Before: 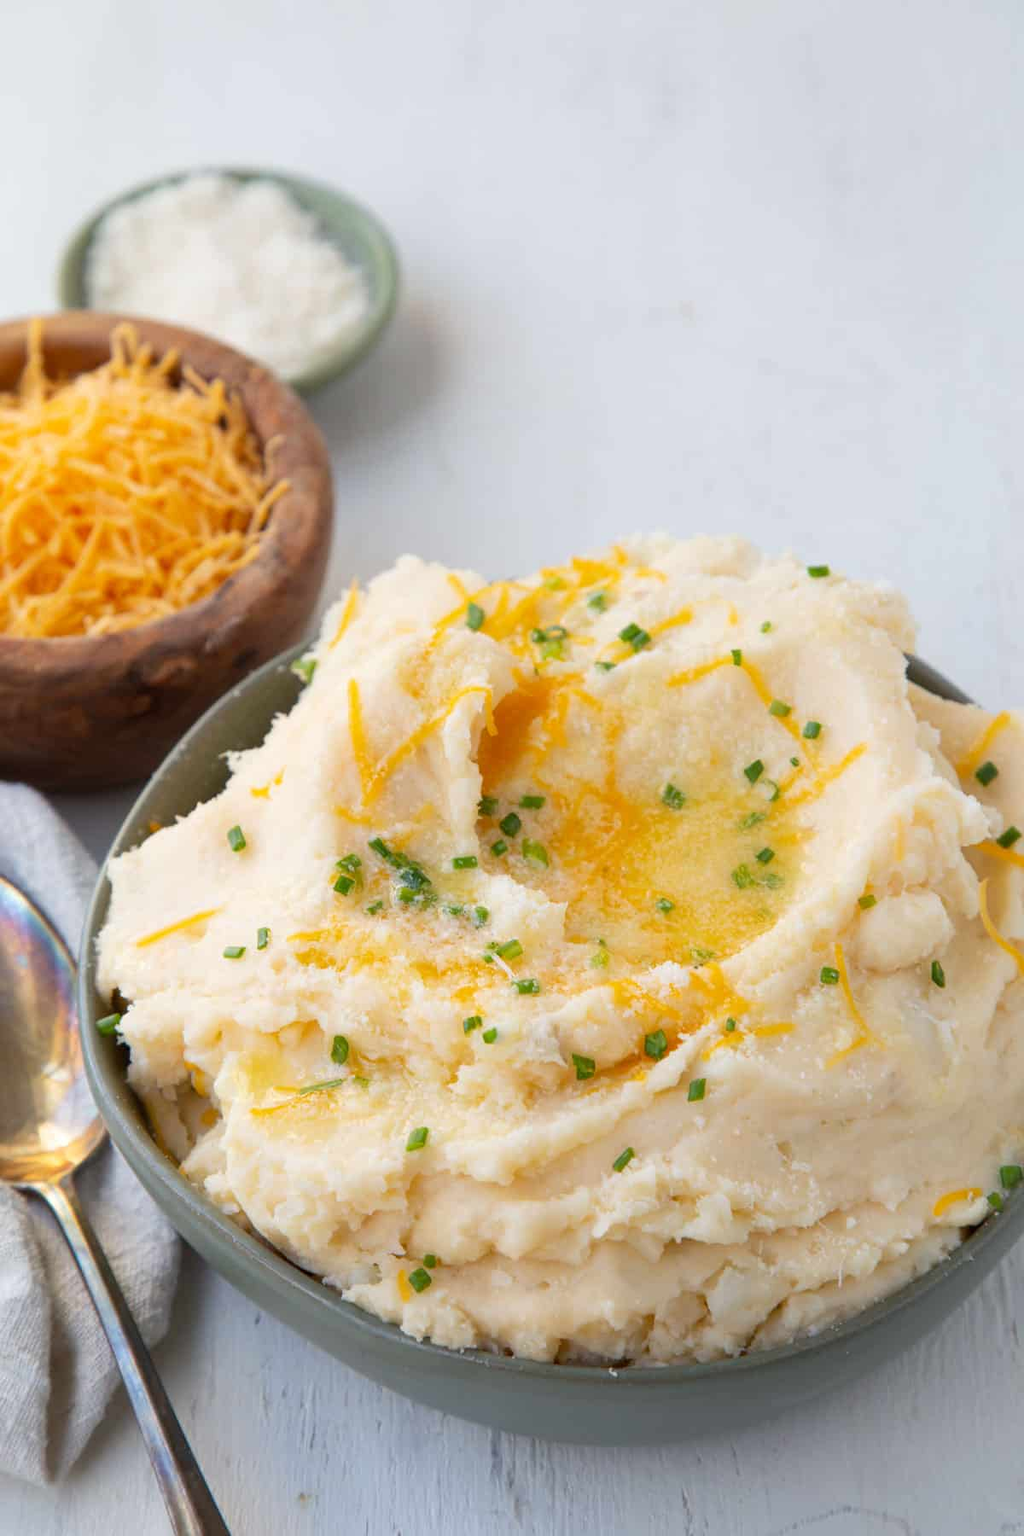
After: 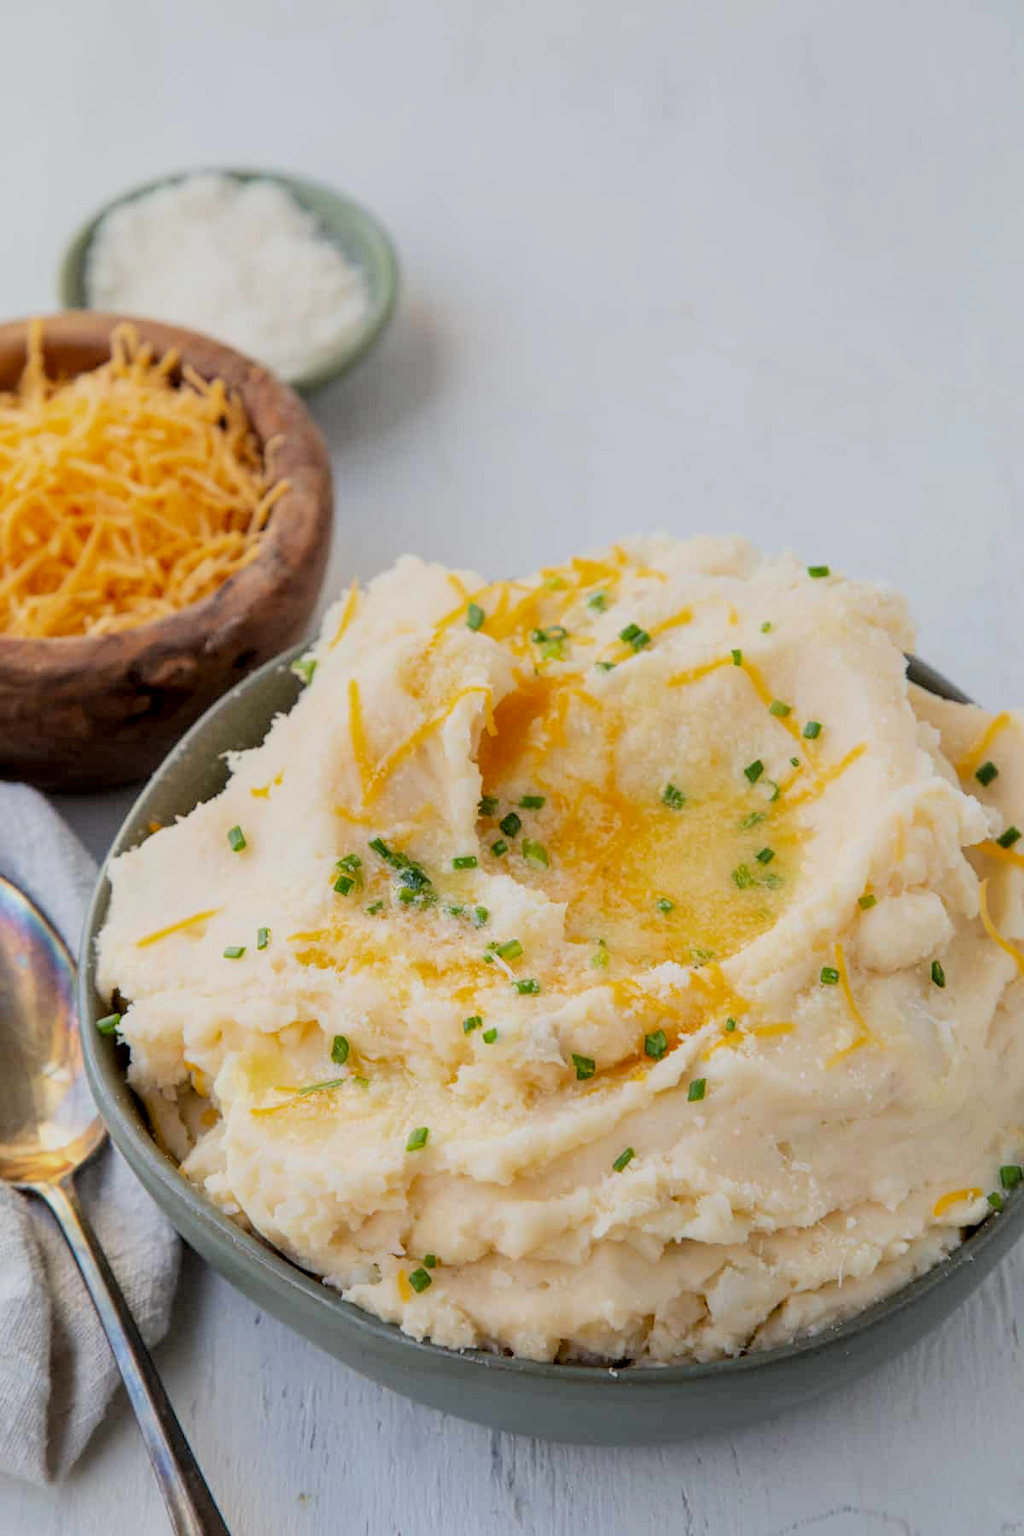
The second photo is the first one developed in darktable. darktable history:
local contrast: detail 130%
filmic rgb: black relative exposure -7.65 EV, white relative exposure 4.56 EV, hardness 3.61, color science v6 (2022)
